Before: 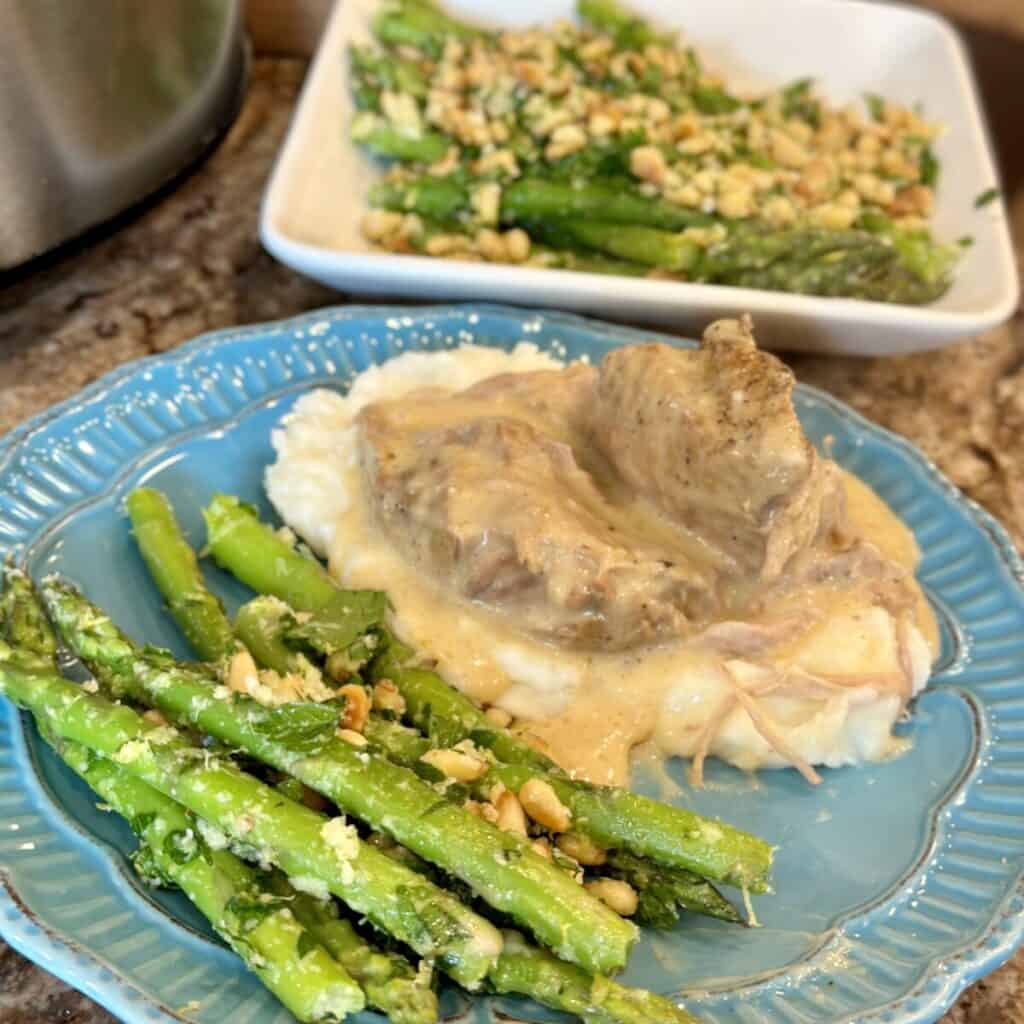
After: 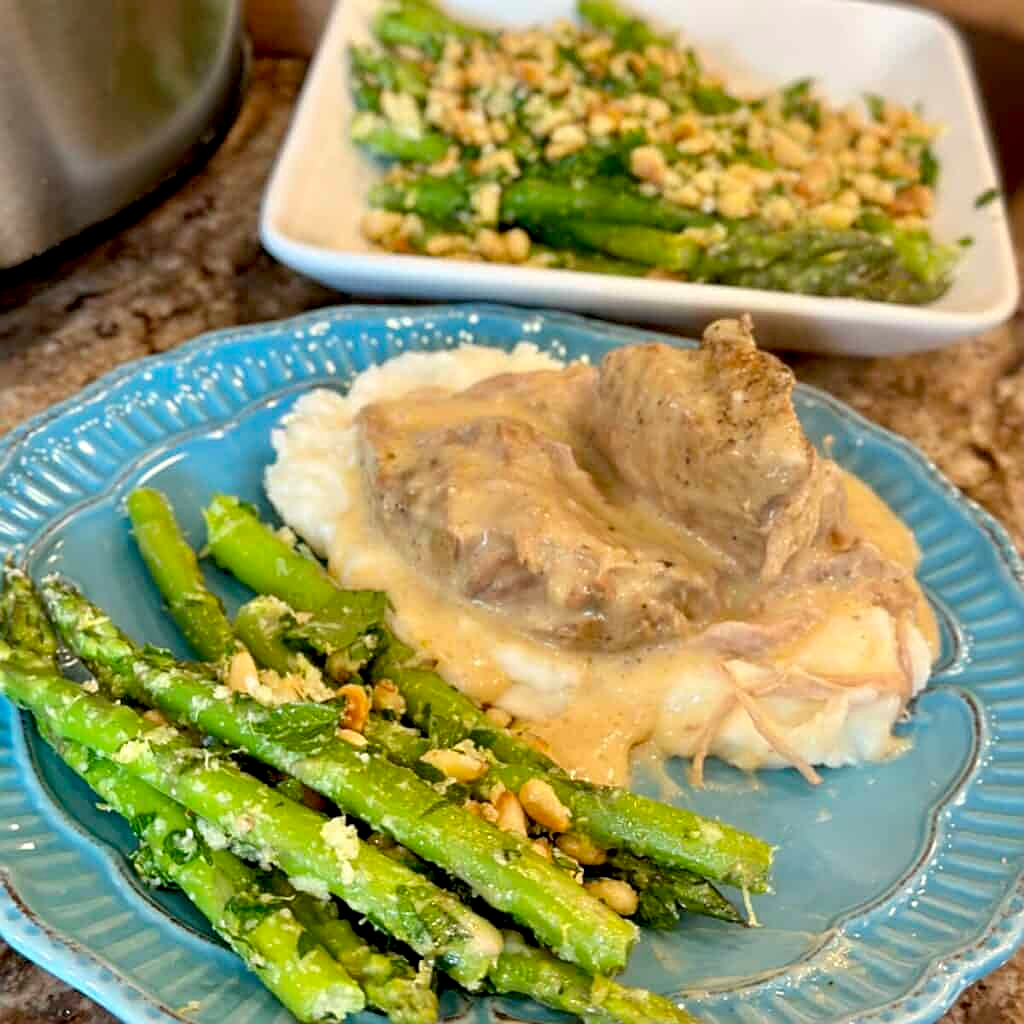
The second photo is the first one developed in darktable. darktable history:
sharpen: on, module defaults
exposure: black level correction 0.009, compensate exposure bias true, compensate highlight preservation false
